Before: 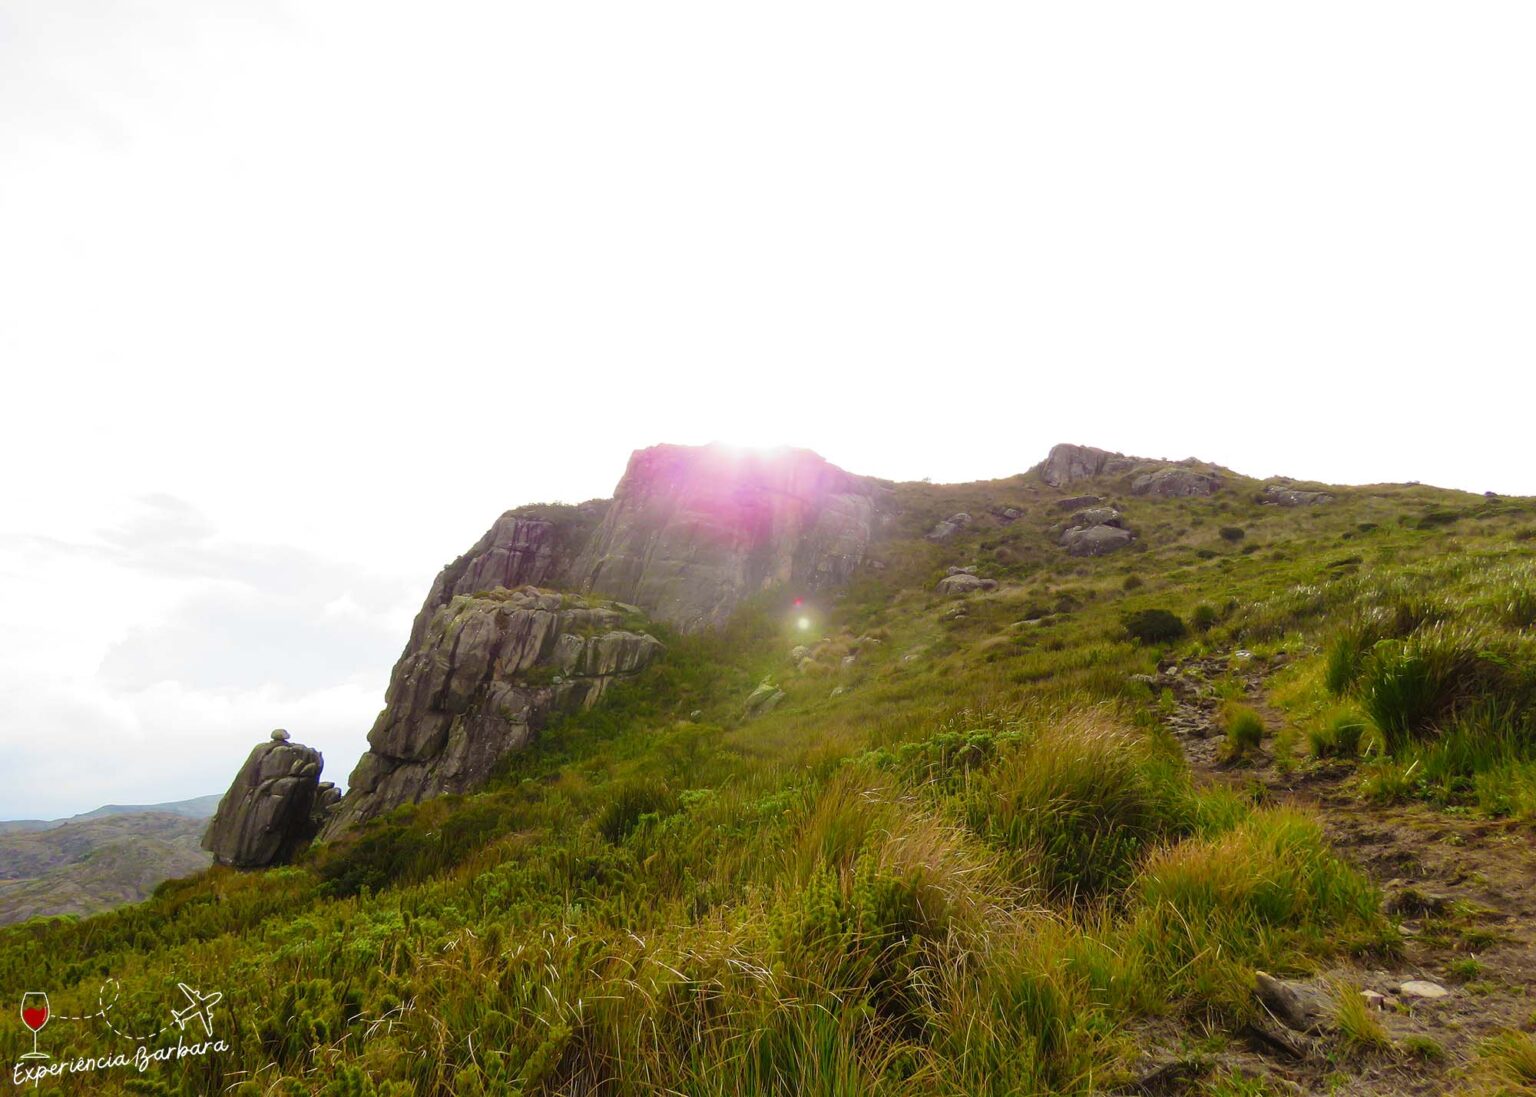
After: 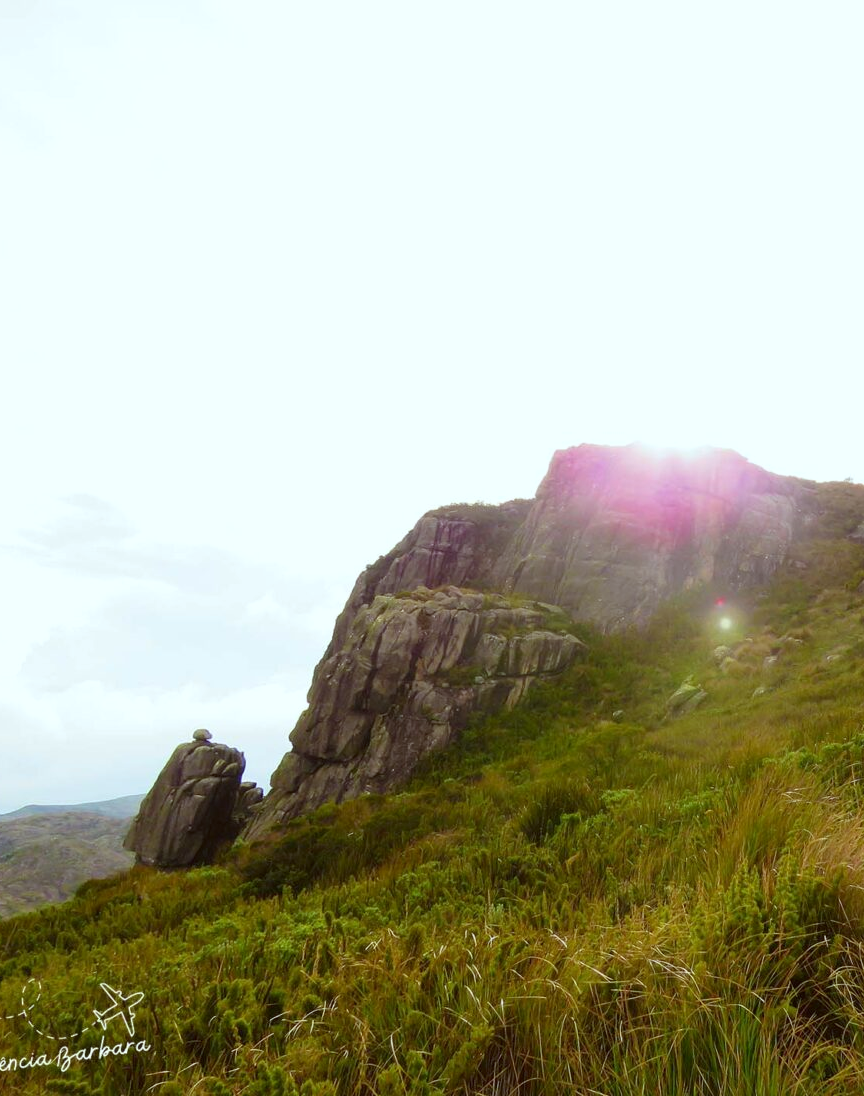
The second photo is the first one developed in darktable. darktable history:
crop: left 5.114%, right 38.589%
color correction: highlights a* -4.98, highlights b* -3.76, shadows a* 3.83, shadows b* 4.08
tone equalizer: on, module defaults
